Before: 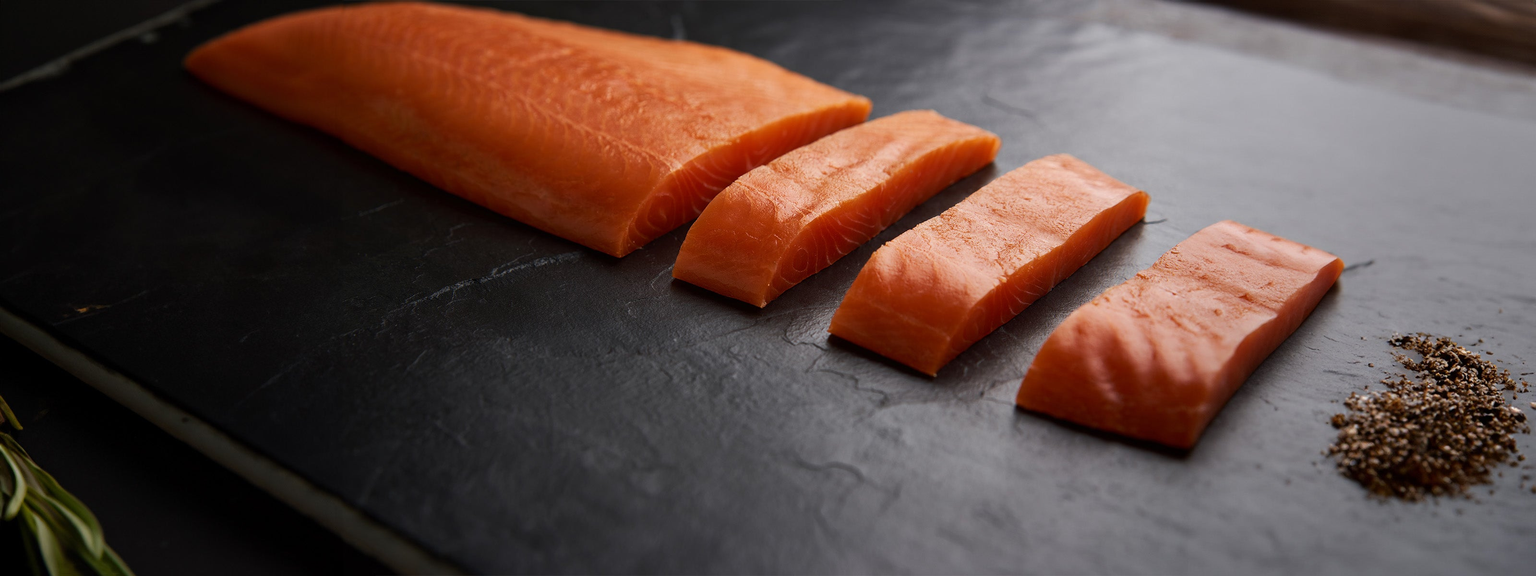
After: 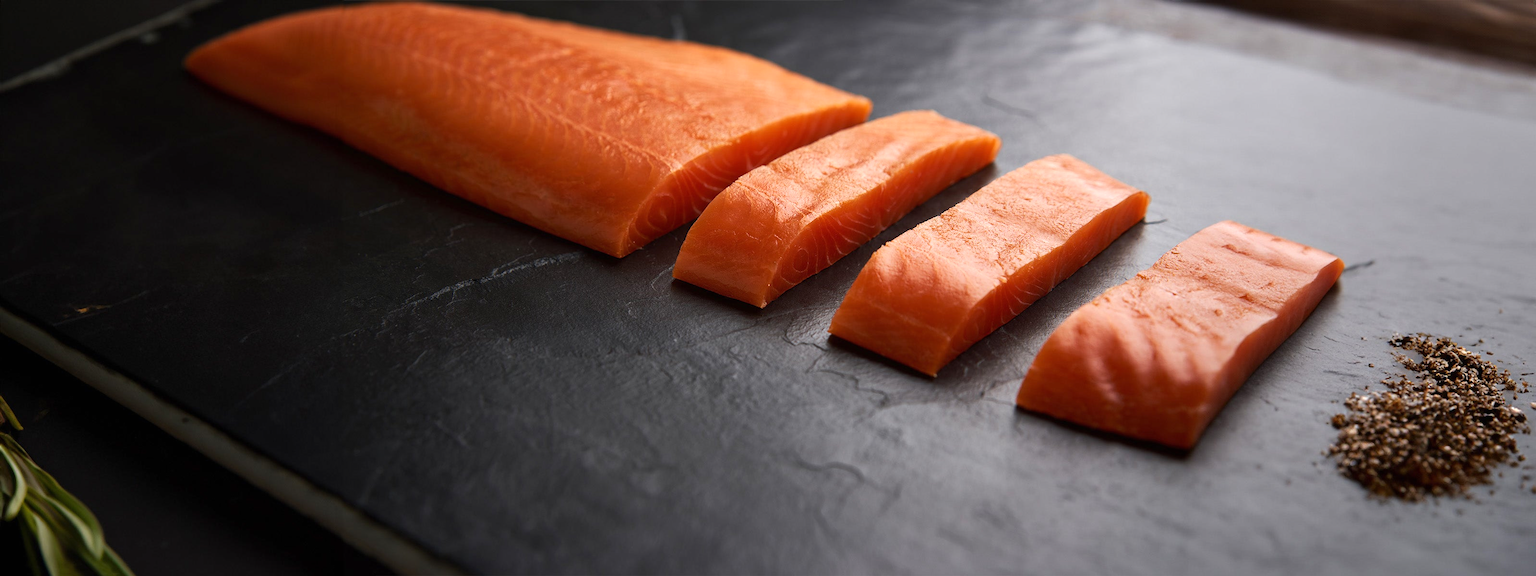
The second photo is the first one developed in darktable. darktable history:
exposure: black level correction 0, exposure 0.396 EV, compensate exposure bias true, compensate highlight preservation false
